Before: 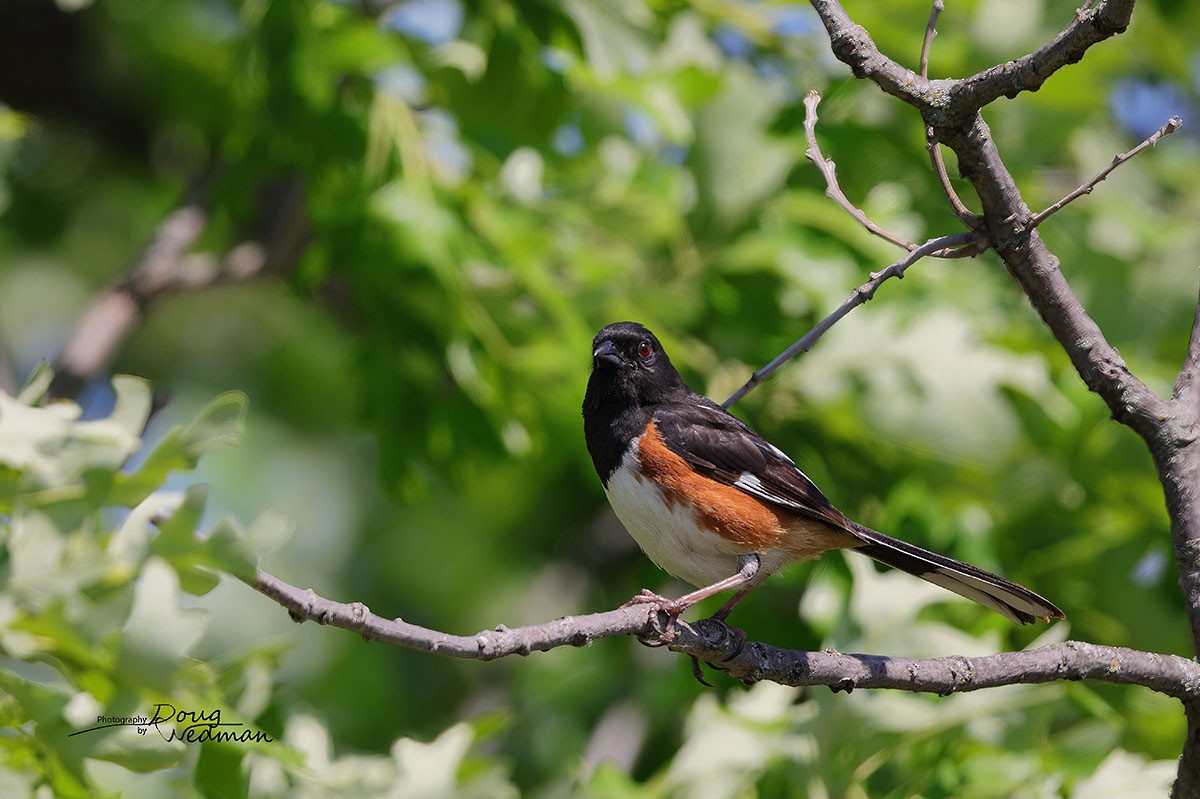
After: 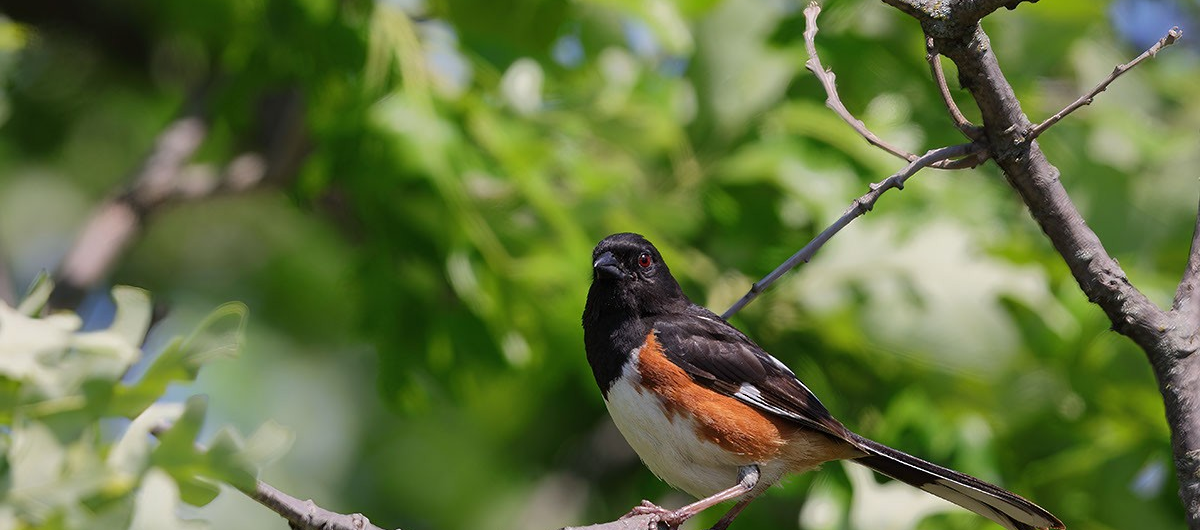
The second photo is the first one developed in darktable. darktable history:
crop: top 11.142%, bottom 22.478%
